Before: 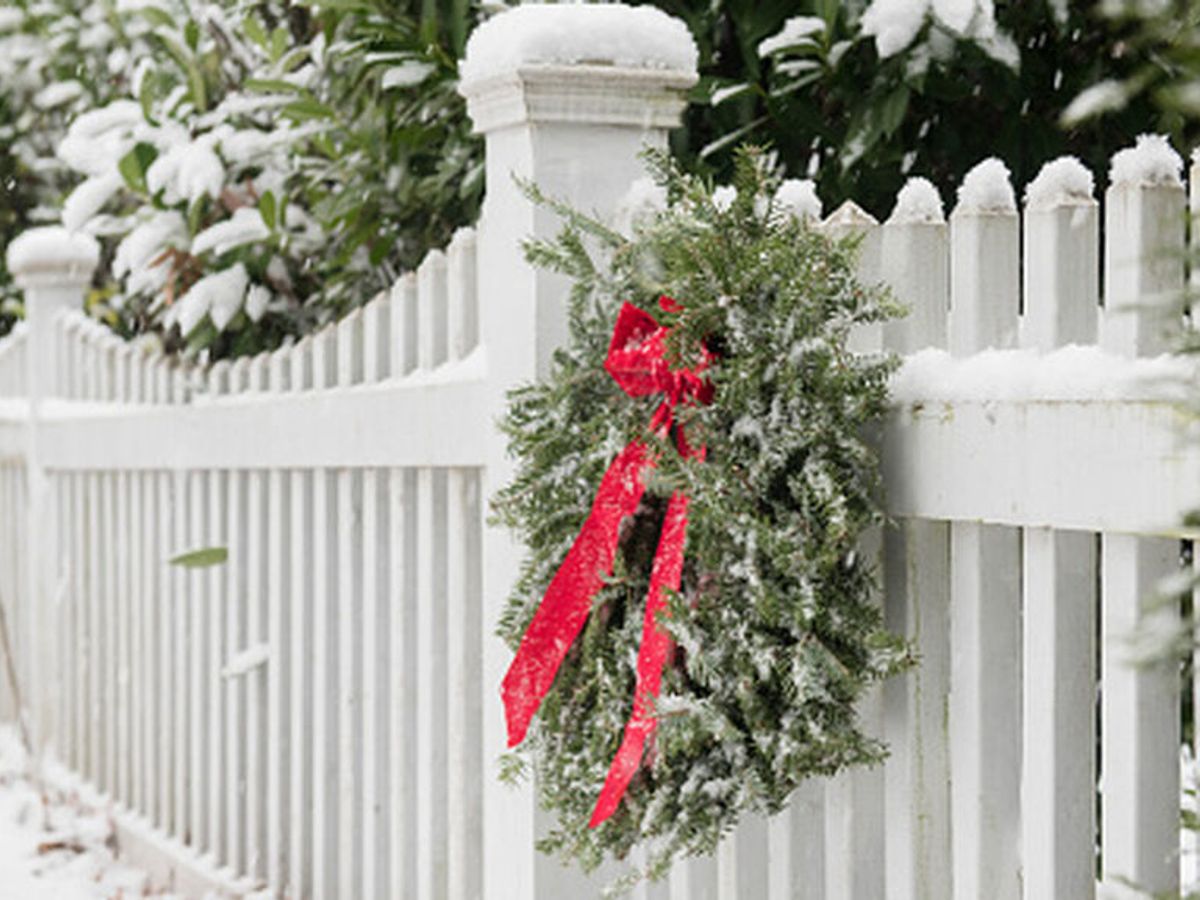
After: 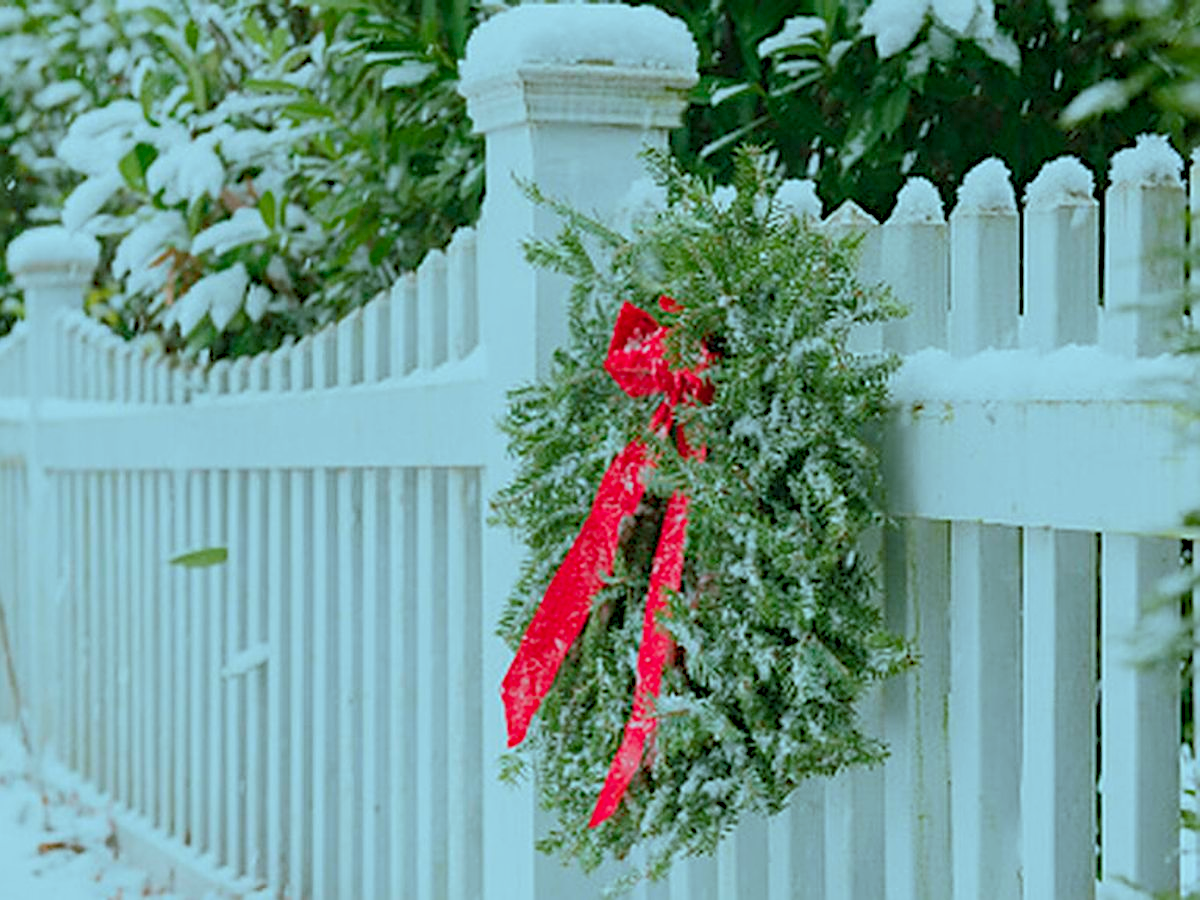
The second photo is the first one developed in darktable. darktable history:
color balance rgb: shadows lift › chroma 11.92%, shadows lift › hue 132.51°, highlights gain › luminance 15.49%, highlights gain › chroma 3.894%, highlights gain › hue 208.89°, perceptual saturation grading › global saturation 19.667%, contrast -29.816%
sharpen: on, module defaults
color correction: highlights a* -4.11, highlights b* -11.08
haze removal: strength 0.291, distance 0.244, compatibility mode true, adaptive false
